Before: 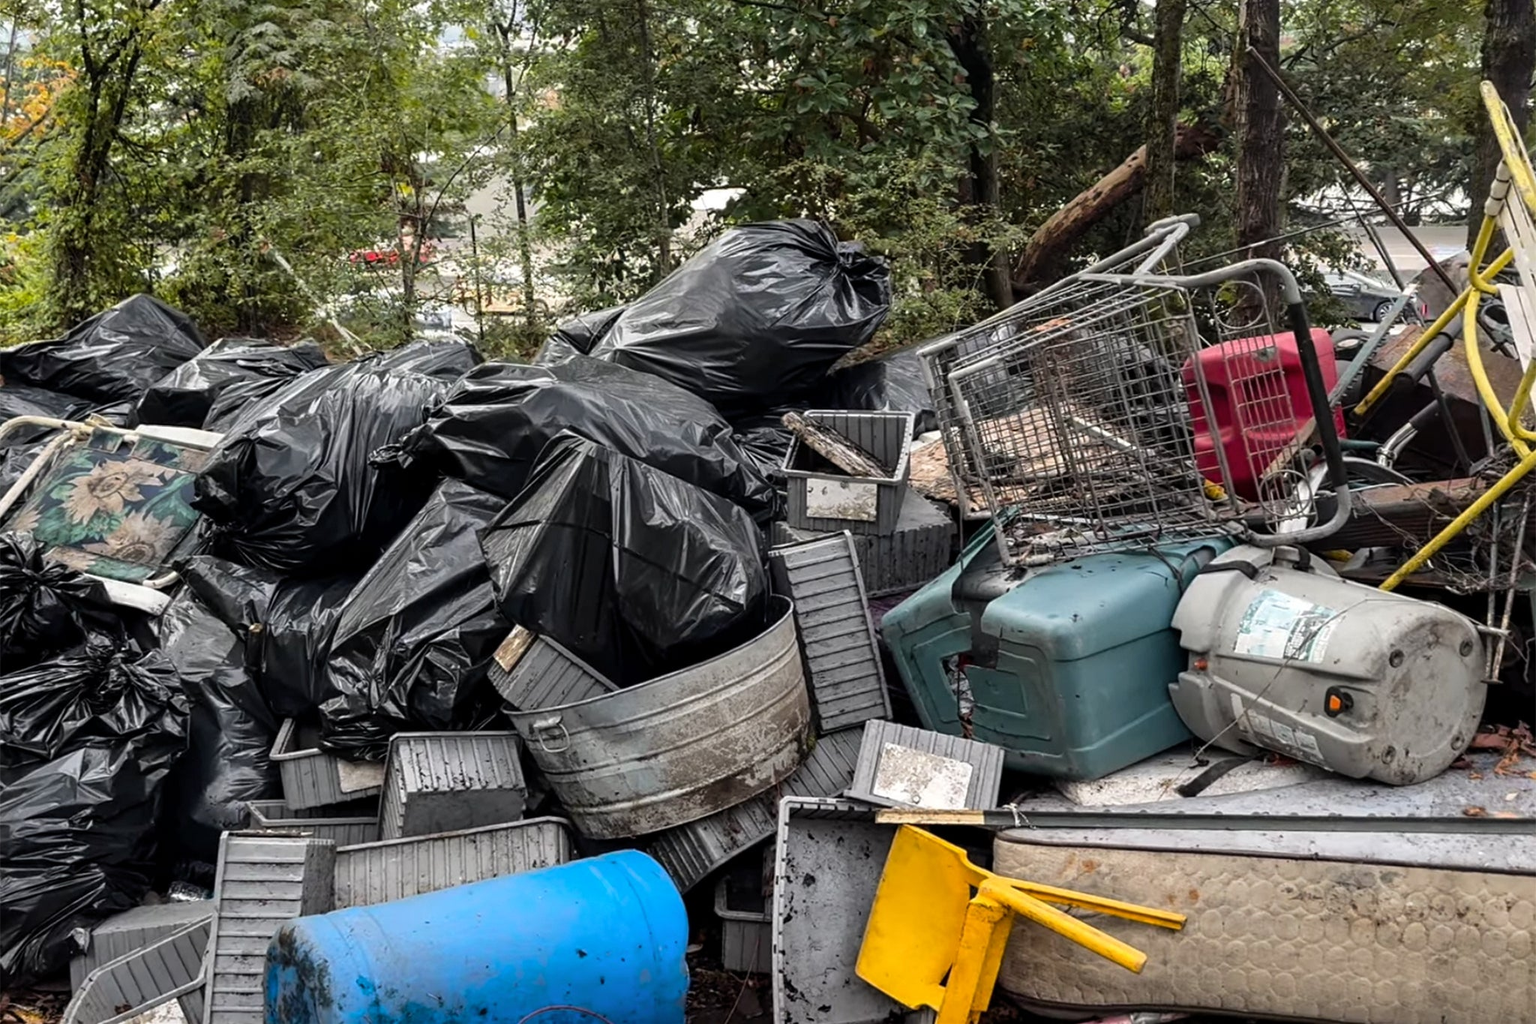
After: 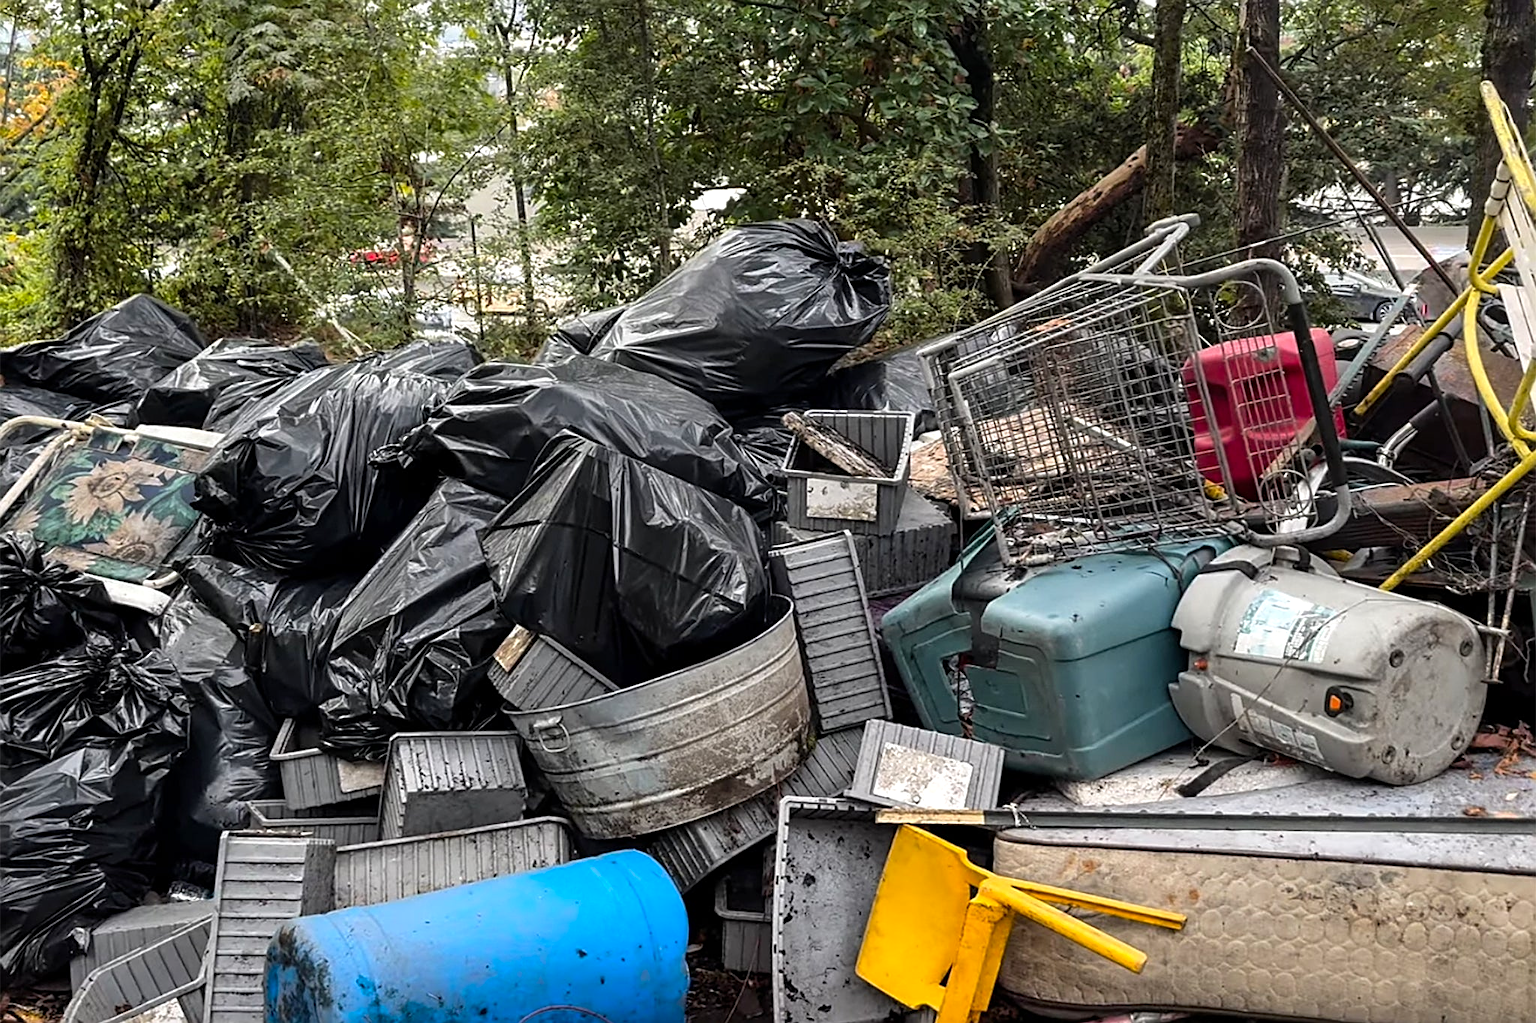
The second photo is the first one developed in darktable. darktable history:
exposure: exposure 0.153 EV, compensate highlight preservation false
sharpen: on, module defaults
color correction: highlights b* 0.053, saturation 1.07
